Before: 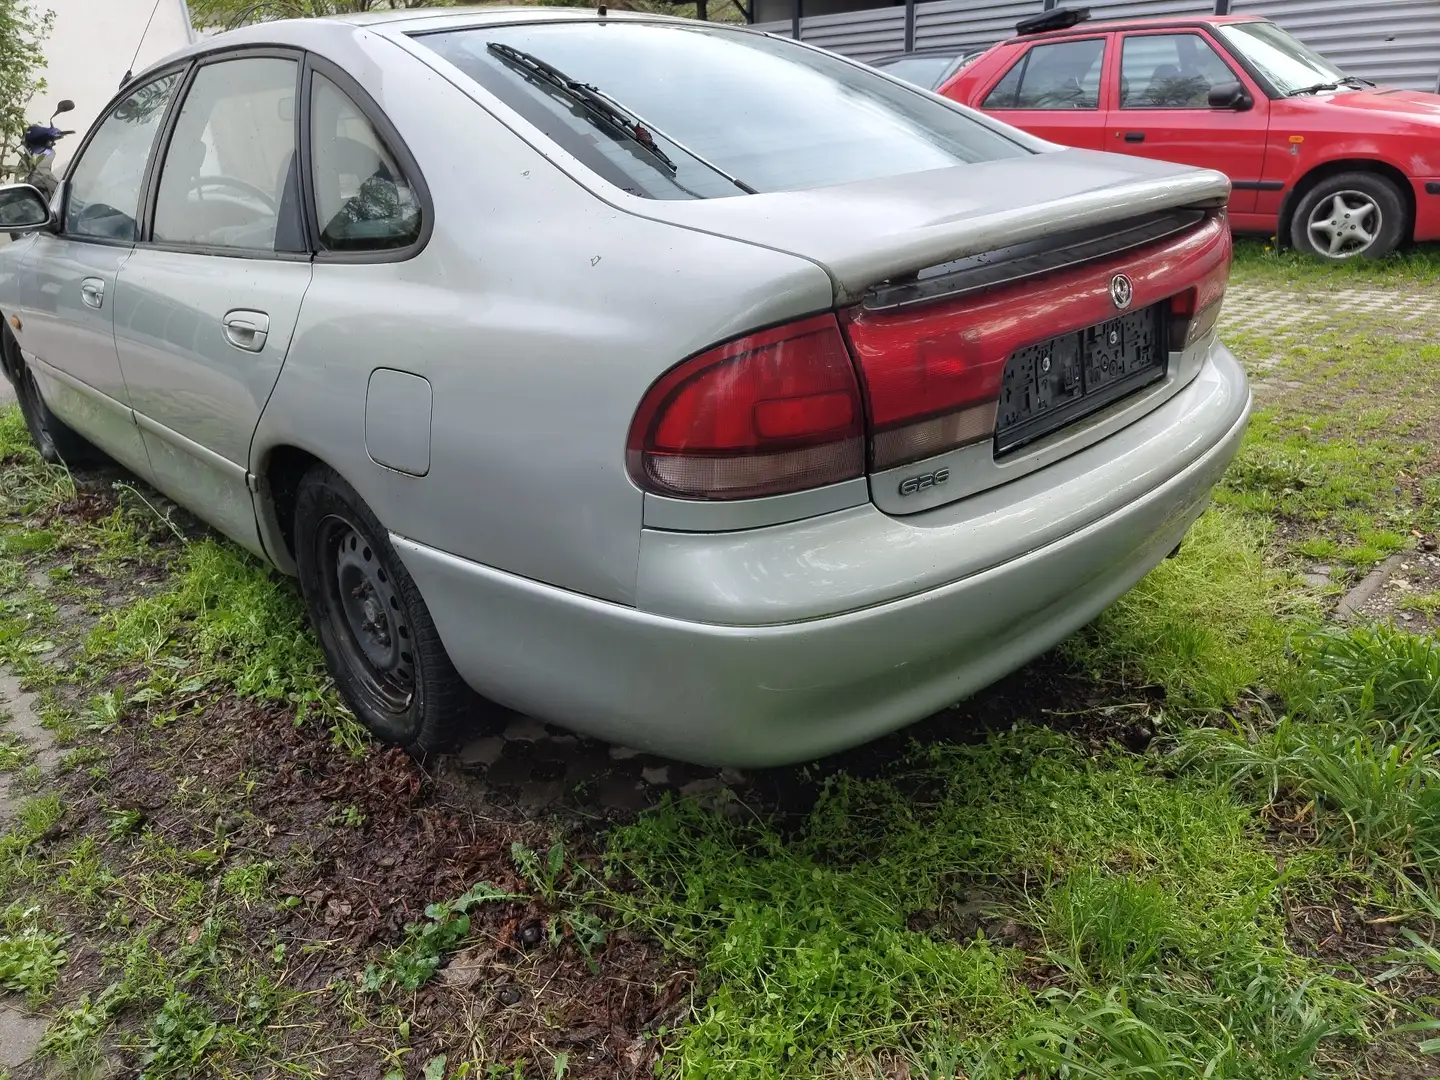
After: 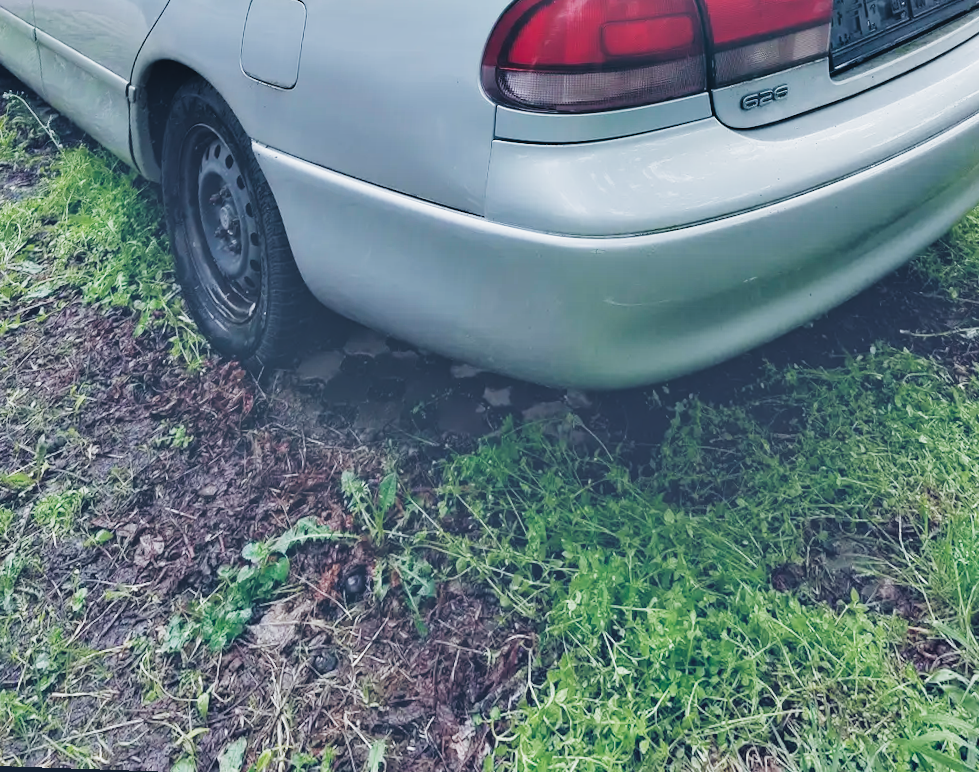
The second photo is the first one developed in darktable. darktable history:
rotate and perspective: rotation 0.72°, lens shift (vertical) -0.352, lens shift (horizontal) -0.051, crop left 0.152, crop right 0.859, crop top 0.019, crop bottom 0.964
tone equalizer: on, module defaults
contrast equalizer: octaves 7, y [[0.6 ×6], [0.55 ×6], [0 ×6], [0 ×6], [0 ×6]]
filmic rgb: black relative exposure -2.85 EV, white relative exposure 4.56 EV, hardness 1.77, contrast 1.25, preserve chrominance no, color science v5 (2021)
crop: top 26.531%, right 17.959%
exposure: black level correction -0.071, exposure 0.5 EV, compensate highlight preservation false
color calibration: x 0.38, y 0.39, temperature 4086.04 K
color balance rgb: perceptual saturation grading › global saturation 20%, global vibrance 20%
